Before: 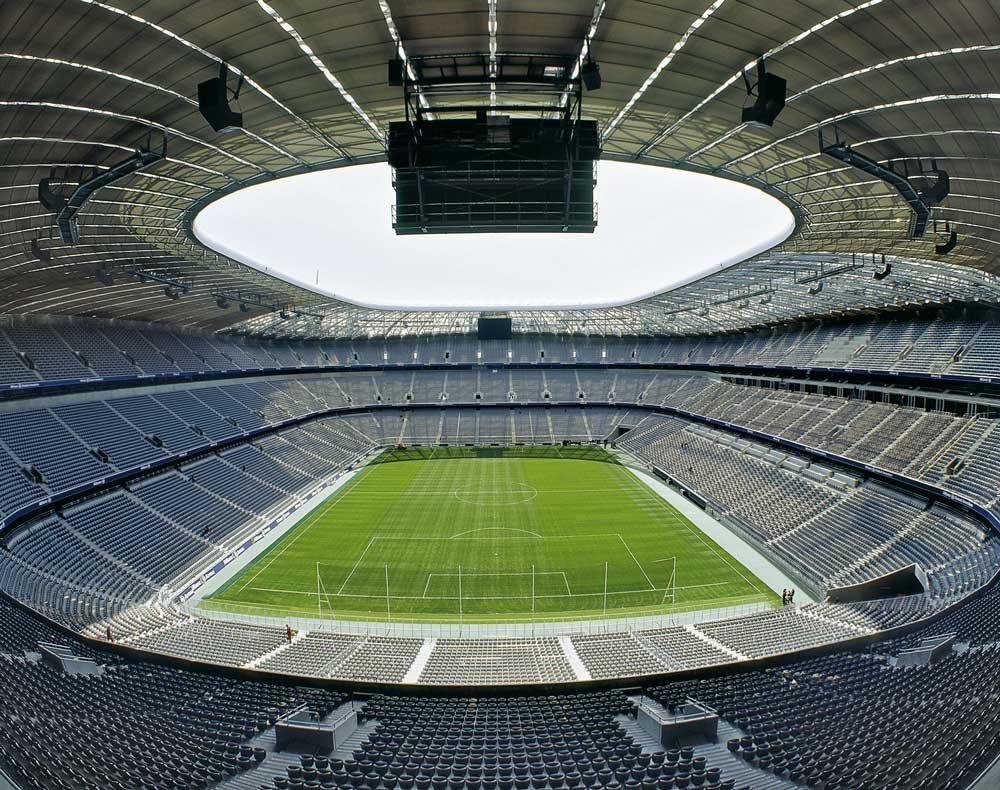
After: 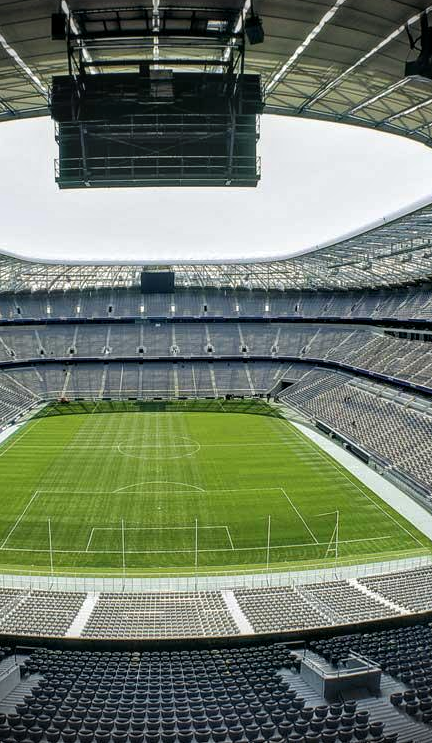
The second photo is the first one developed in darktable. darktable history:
vignetting: fall-off start 88.26%, fall-off radius 25.61%, brightness -0.575, unbound false
crop: left 33.714%, top 5.934%, right 23.05%
local contrast: highlights 55%, shadows 53%, detail 130%, midtone range 0.452
